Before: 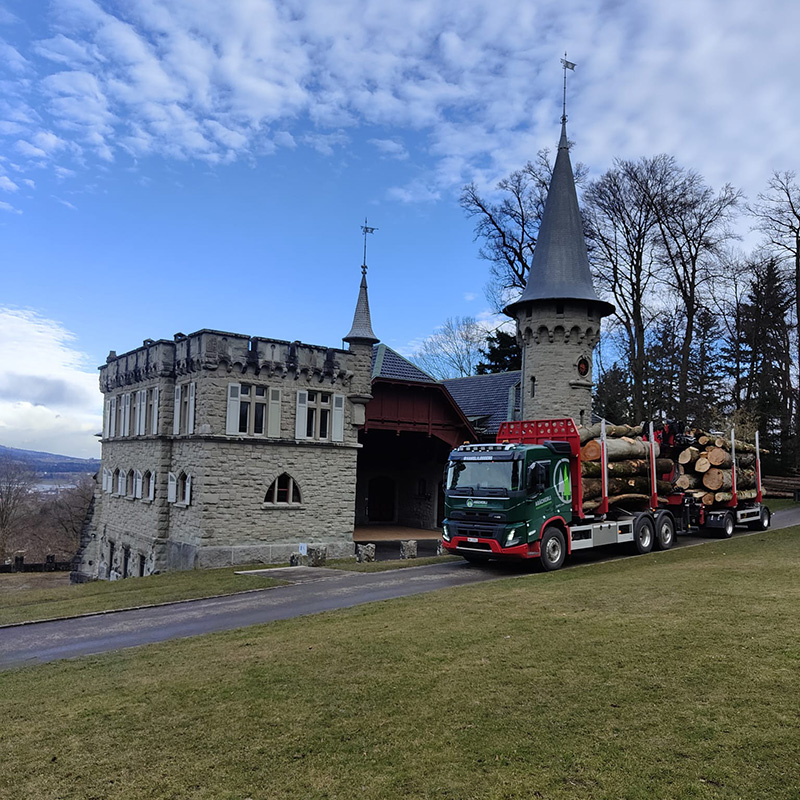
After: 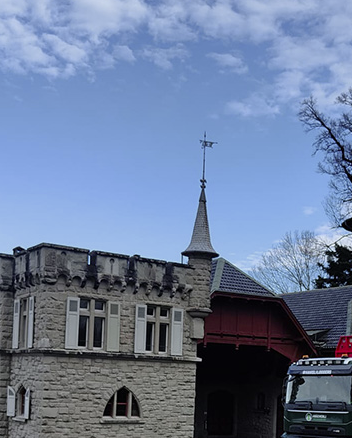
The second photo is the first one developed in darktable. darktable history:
color zones: curves: ch0 [(0, 0.48) (0.209, 0.398) (0.305, 0.332) (0.429, 0.493) (0.571, 0.5) (0.714, 0.5) (0.857, 0.5) (1, 0.48)]; ch1 [(0, 0.633) (0.143, 0.586) (0.286, 0.489) (0.429, 0.448) (0.571, 0.31) (0.714, 0.335) (0.857, 0.492) (1, 0.633)]; ch2 [(0, 0.448) (0.143, 0.498) (0.286, 0.5) (0.429, 0.5) (0.571, 0.5) (0.714, 0.5) (0.857, 0.5) (1, 0.448)]
crop: left 20.248%, top 10.86%, right 35.675%, bottom 34.321%
